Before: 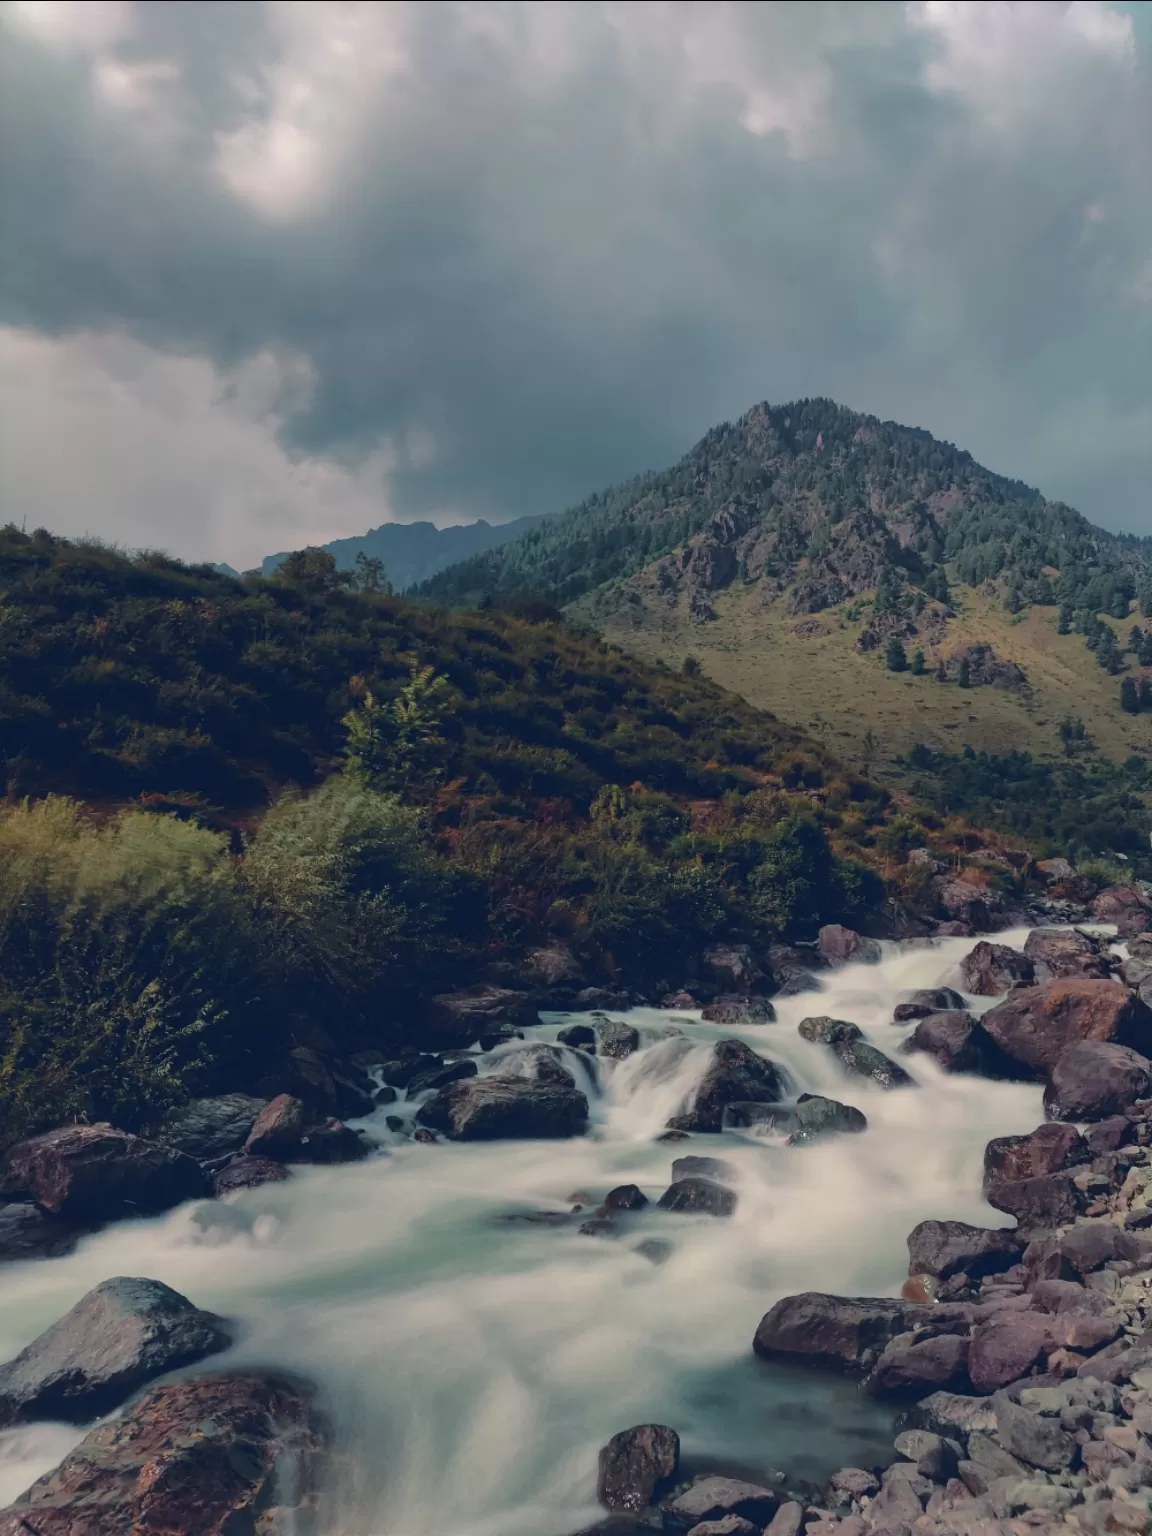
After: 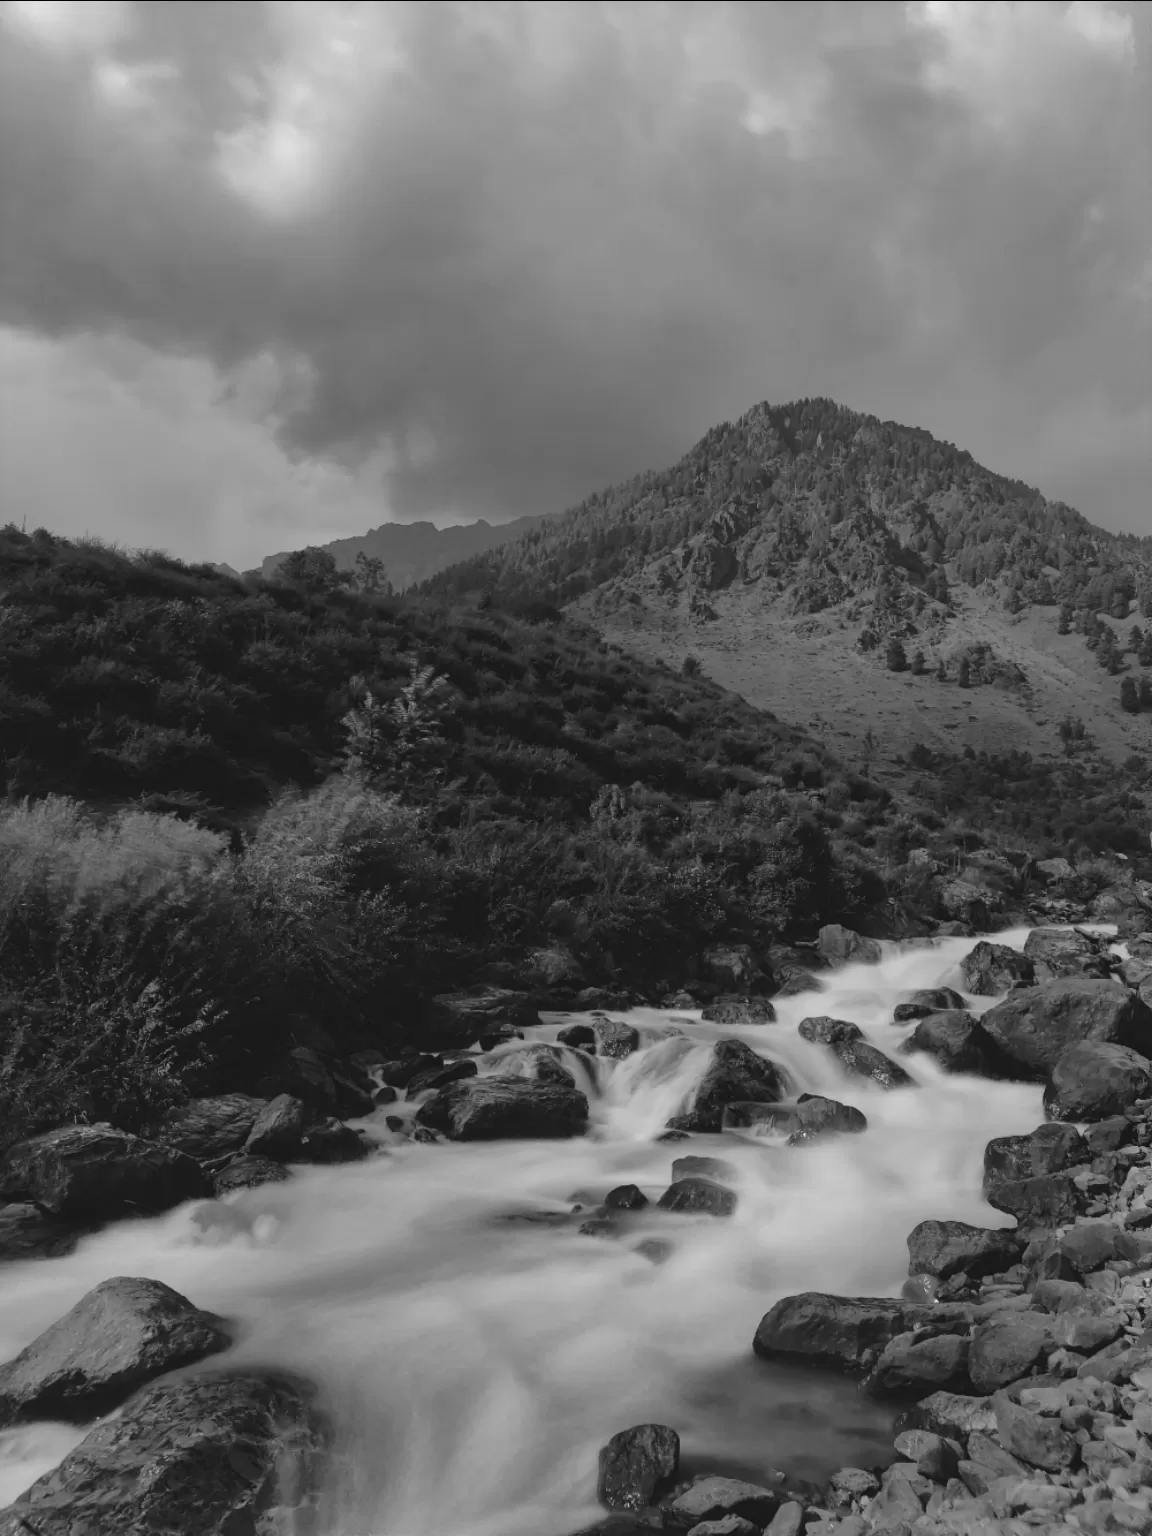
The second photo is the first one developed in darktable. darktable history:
monochrome: on, module defaults
color correction: saturation 0.5
